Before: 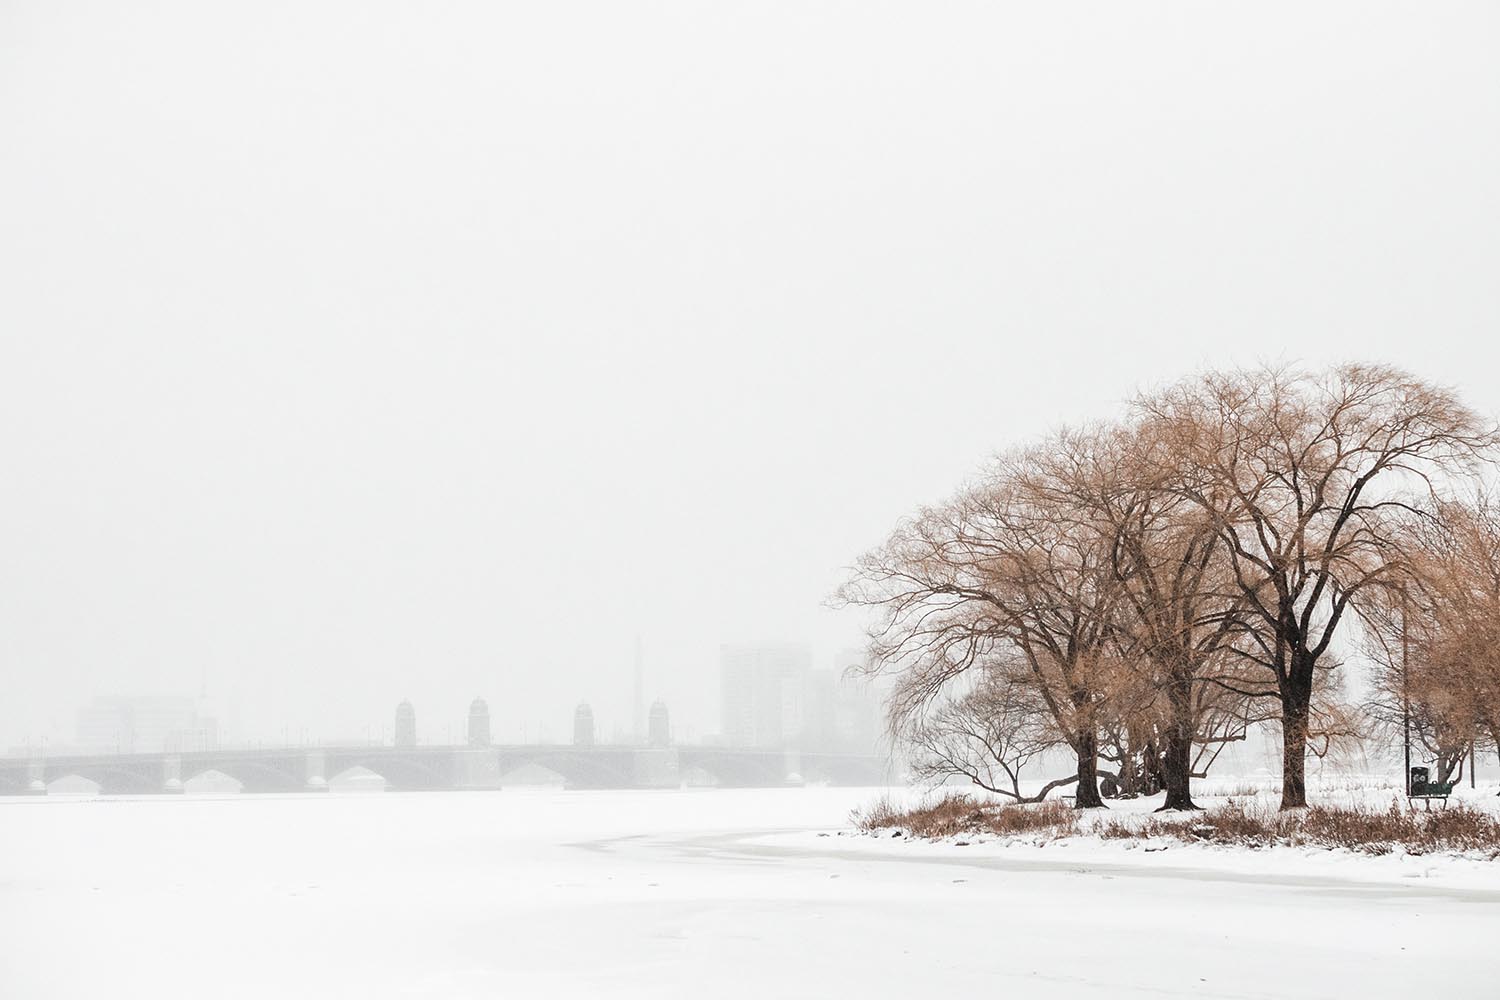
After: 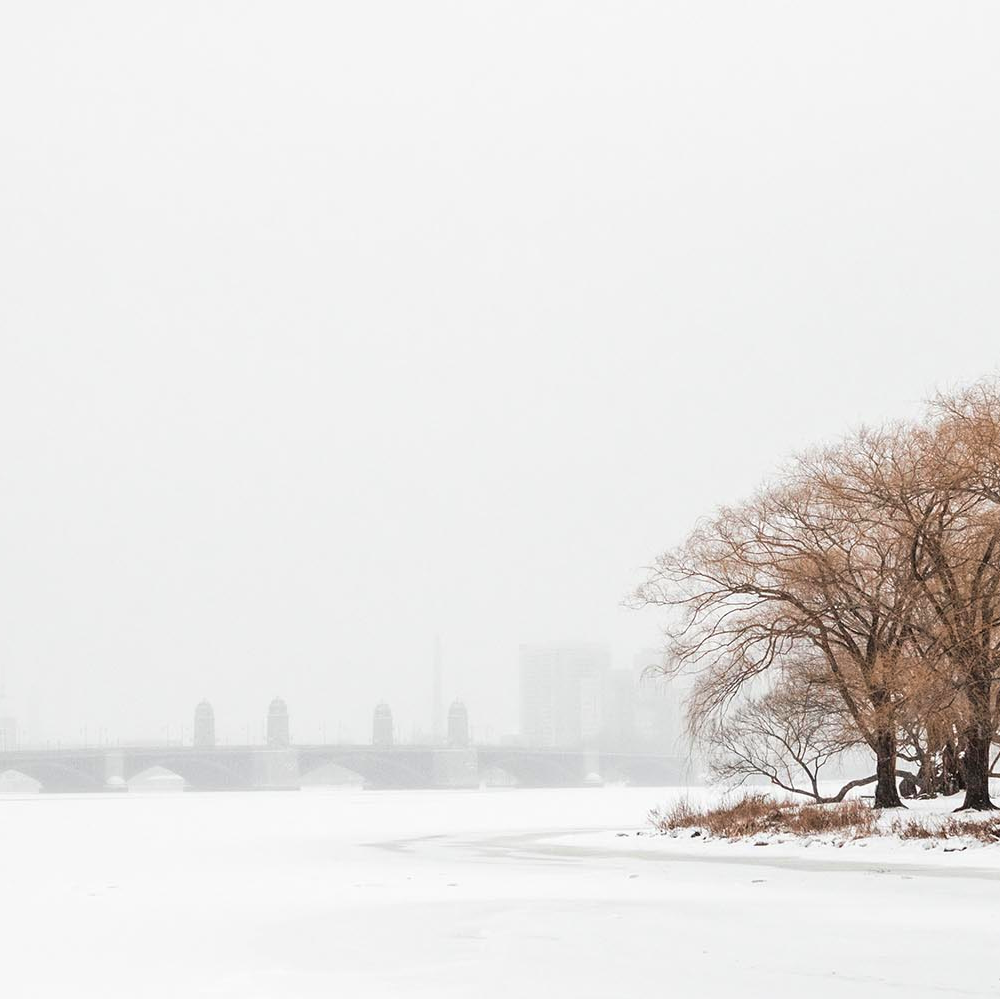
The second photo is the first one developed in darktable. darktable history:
velvia: on, module defaults
crop and rotate: left 13.436%, right 19.886%
